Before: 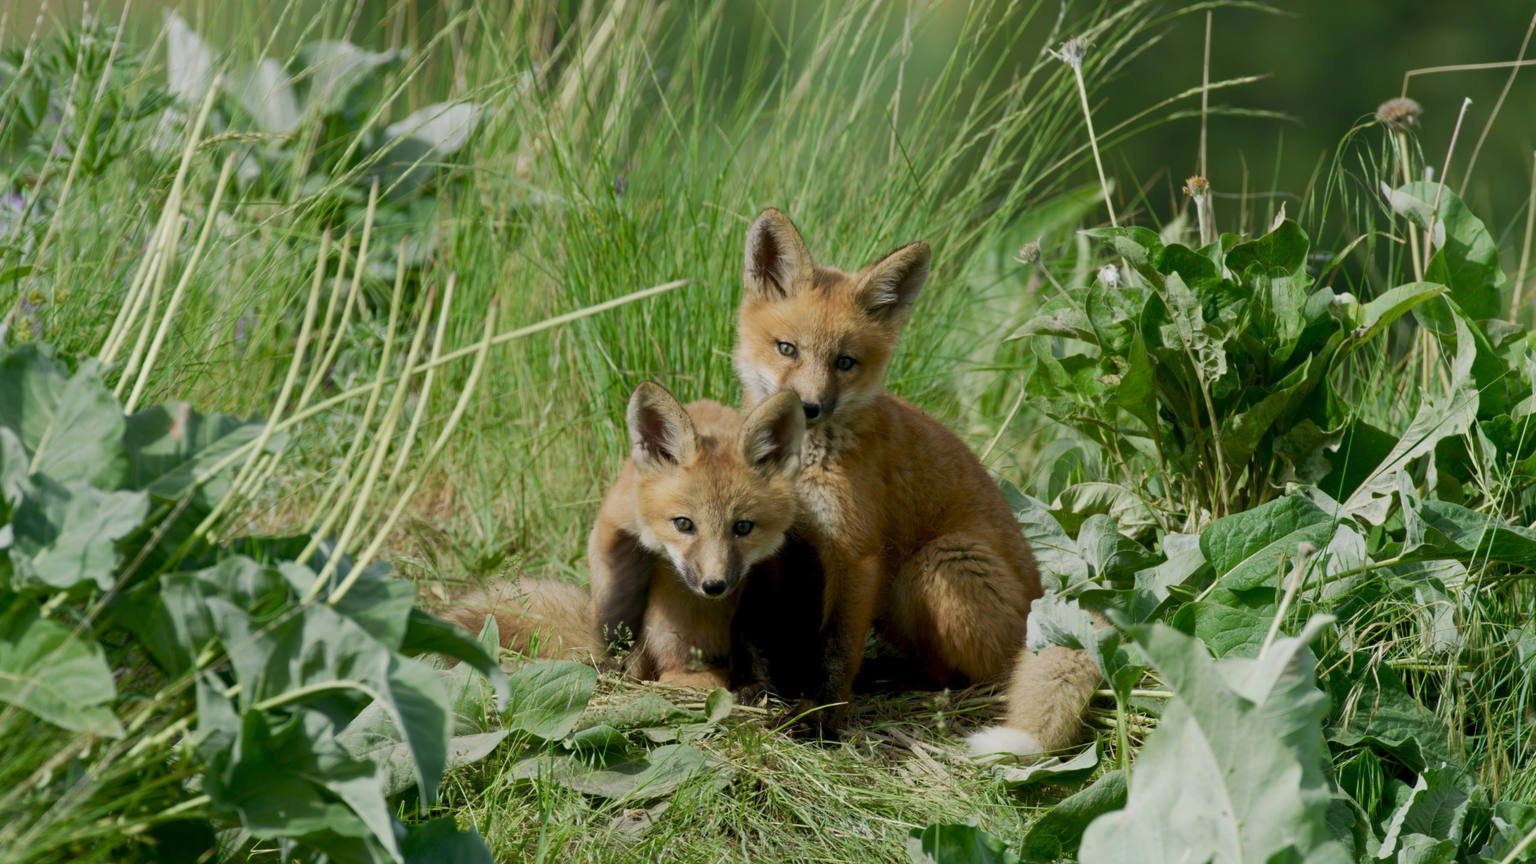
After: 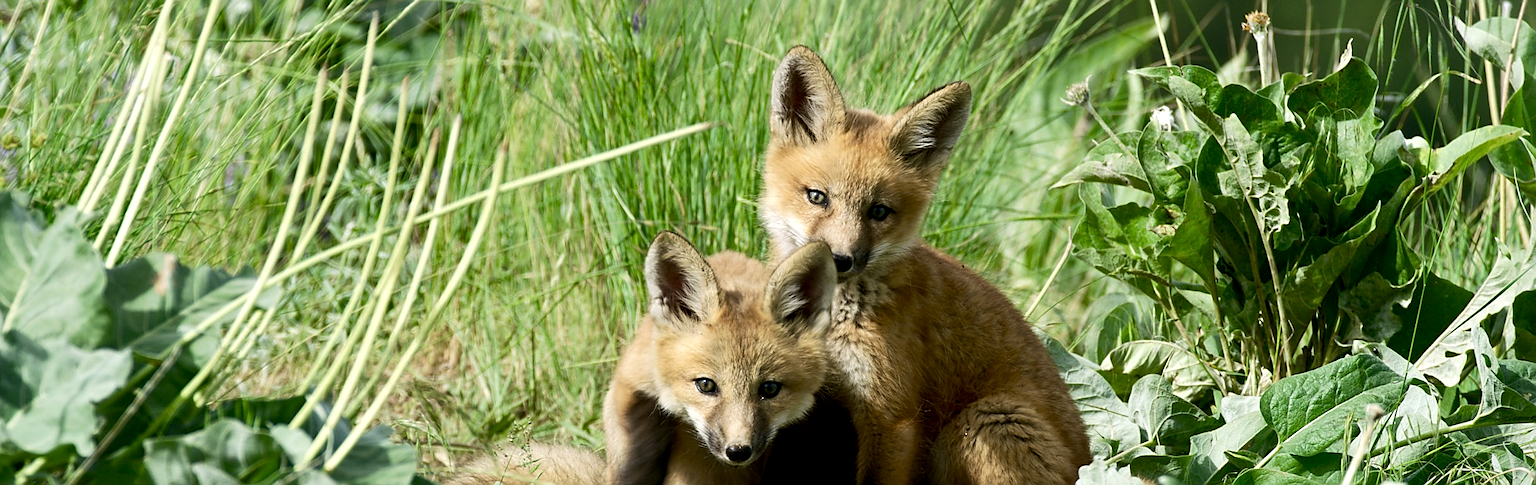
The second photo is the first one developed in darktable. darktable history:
tone equalizer: -8 EV -0.75 EV, -7 EV -0.7 EV, -6 EV -0.6 EV, -5 EV -0.4 EV, -3 EV 0.4 EV, -2 EV 0.6 EV, -1 EV 0.7 EV, +0 EV 0.75 EV, edges refinement/feathering 500, mask exposure compensation -1.57 EV, preserve details no
crop: left 1.744%, top 19.225%, right 5.069%, bottom 28.357%
sharpen: radius 1.4, amount 1.25, threshold 0.7
vignetting: fall-off start 97.23%, saturation -0.024, center (-0.033, -0.042), width/height ratio 1.179, unbound false
local contrast: highlights 100%, shadows 100%, detail 120%, midtone range 0.2
